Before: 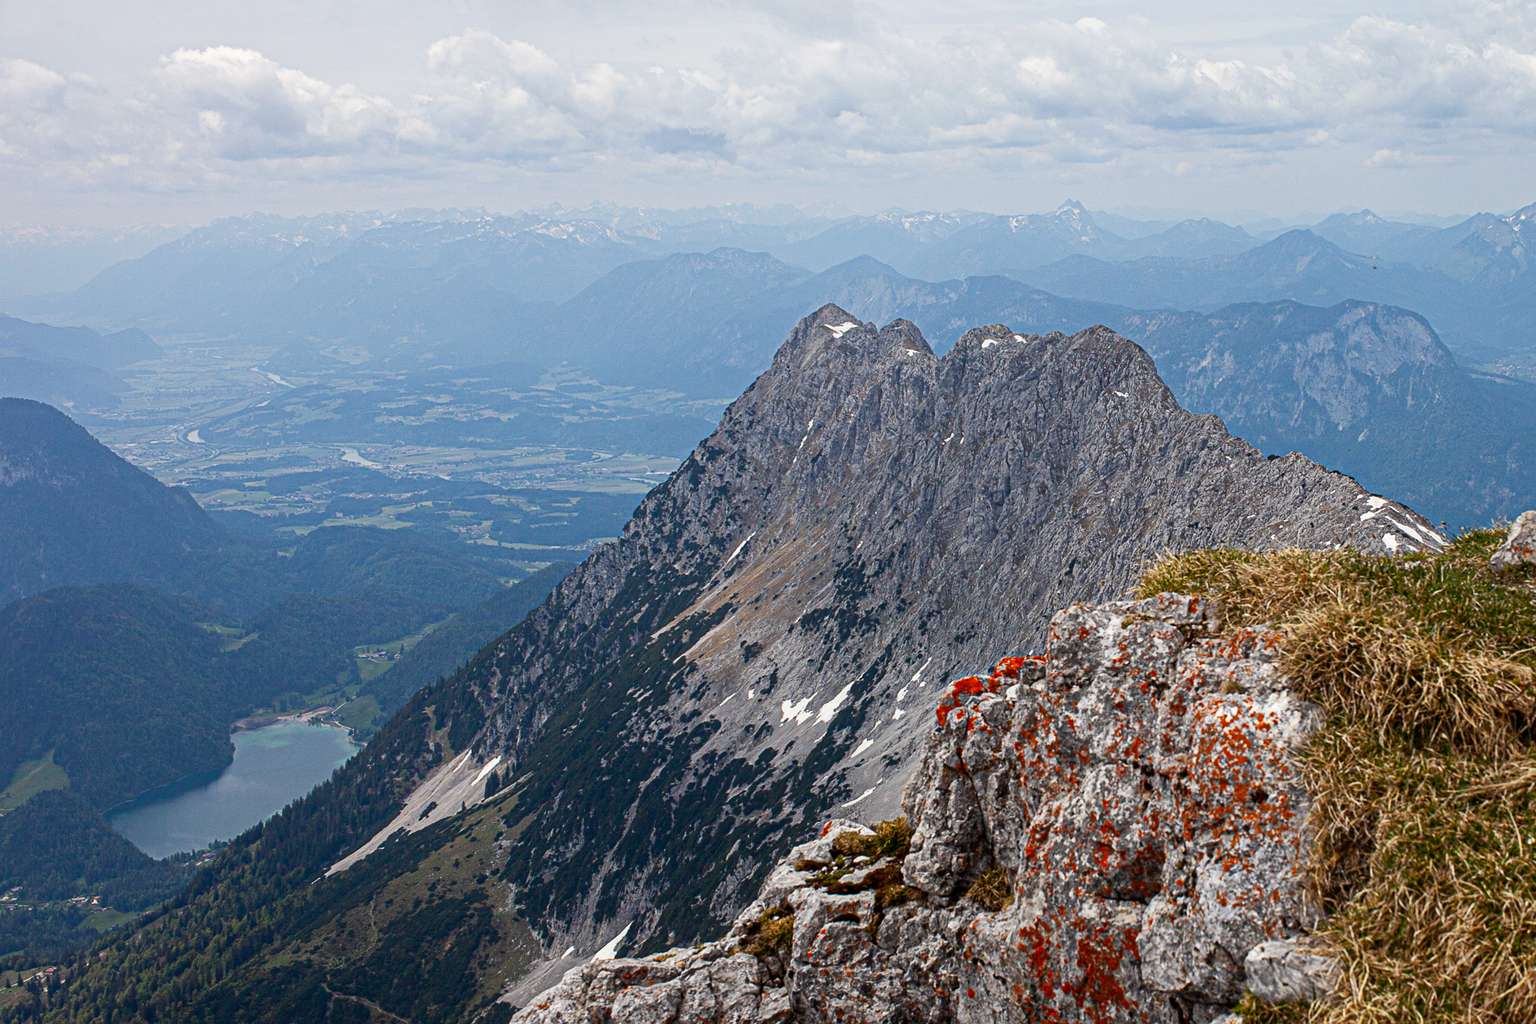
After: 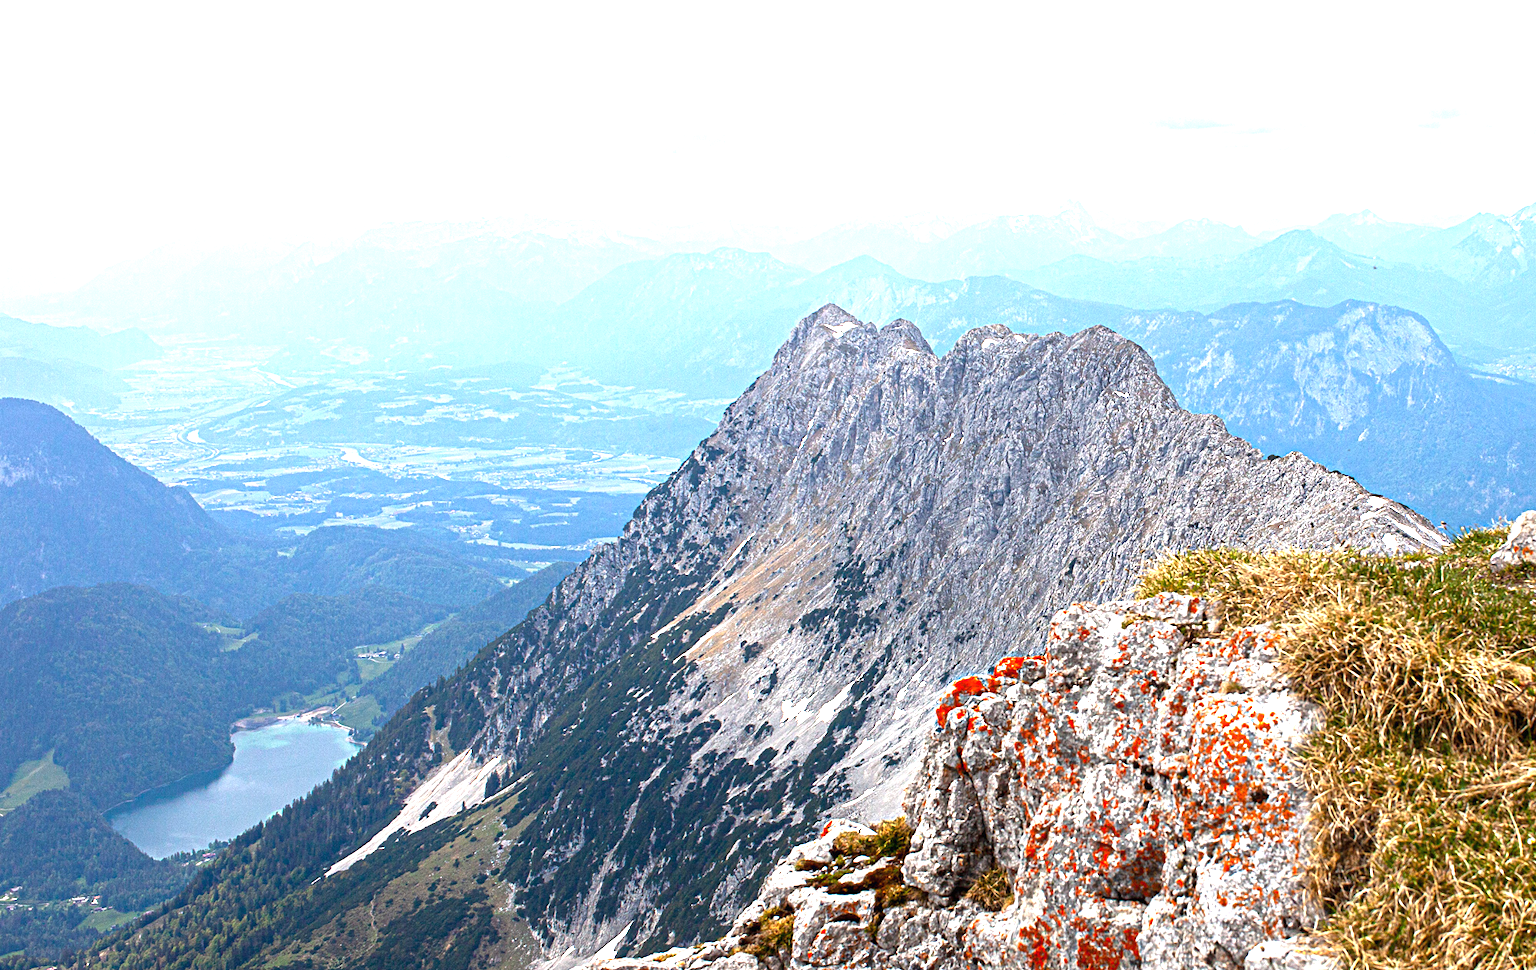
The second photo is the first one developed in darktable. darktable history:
exposure: black level correction 0, exposure 1.482 EV, compensate highlight preservation false
crop and rotate: top 0.014%, bottom 5.149%
